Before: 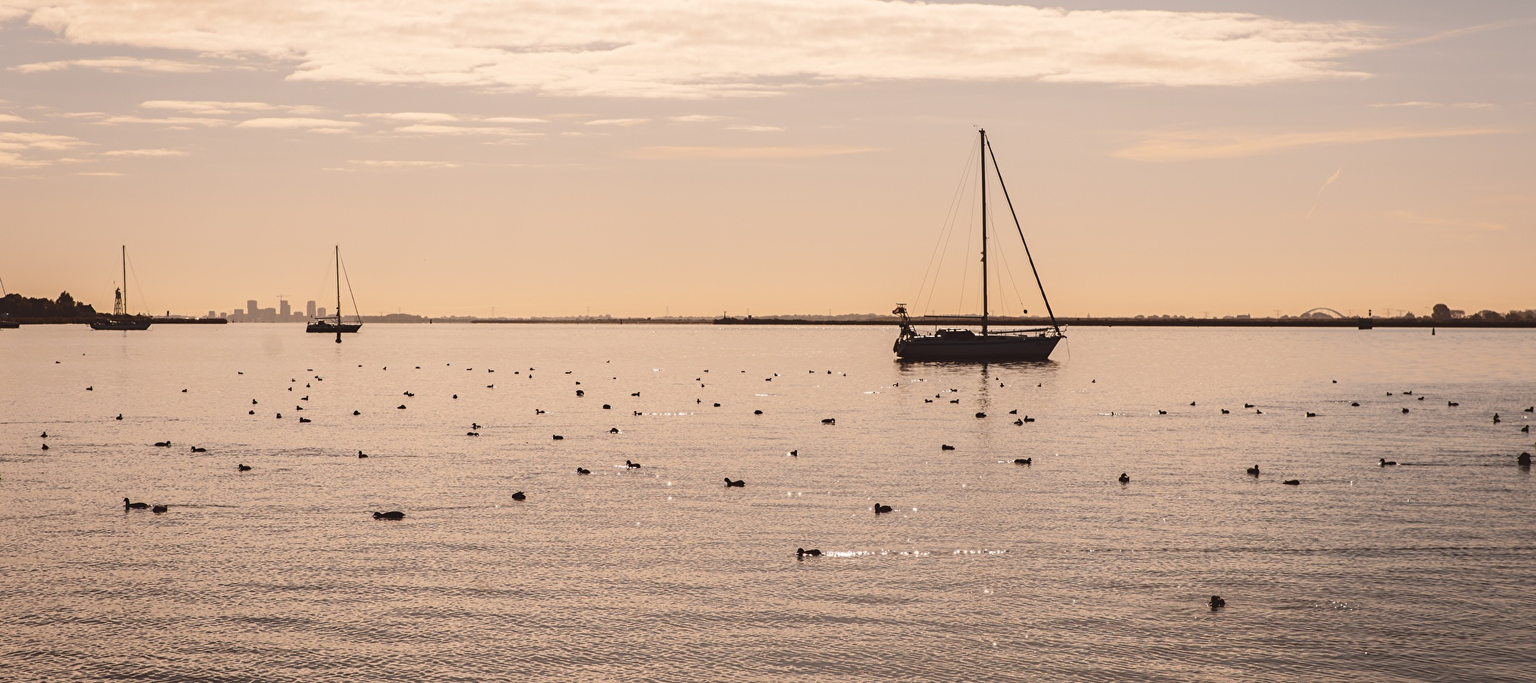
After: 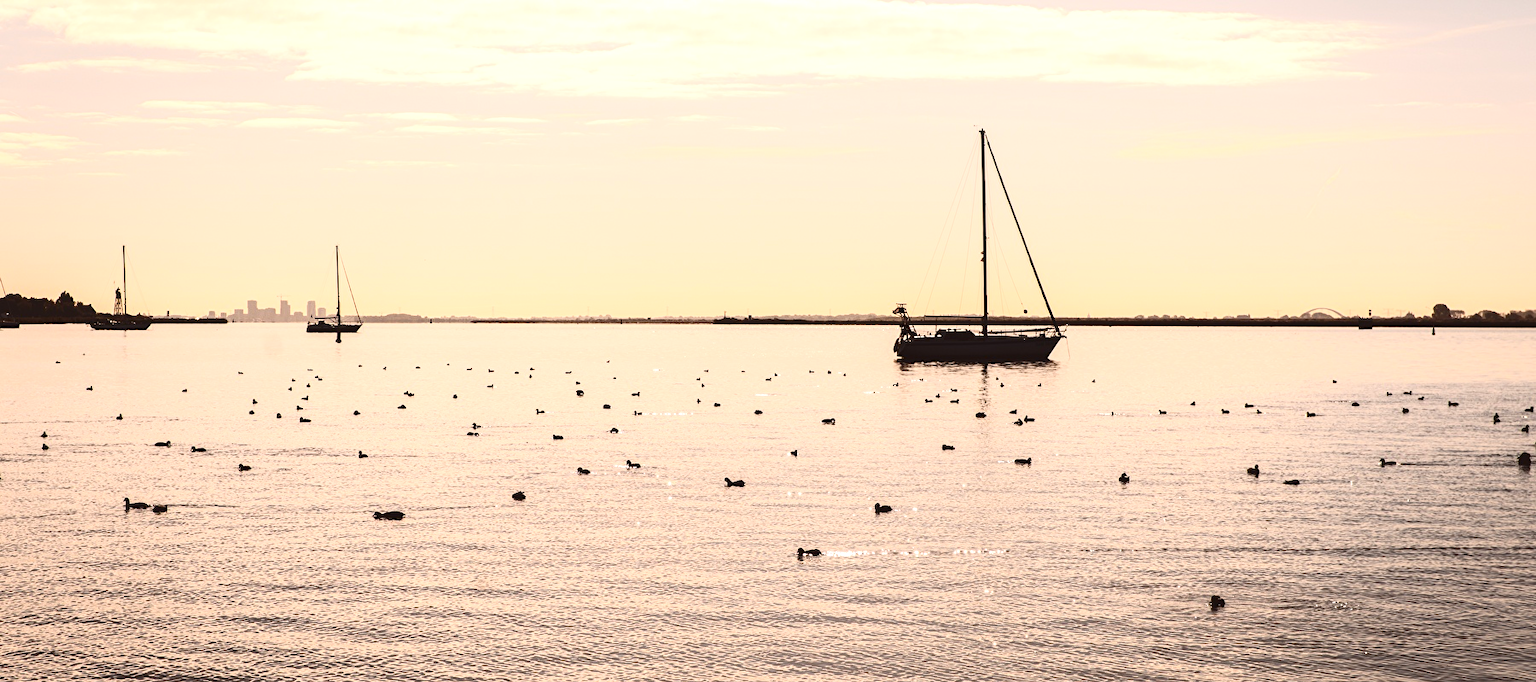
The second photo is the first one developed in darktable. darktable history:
exposure: black level correction 0, exposure 0.591 EV, compensate highlight preservation false
contrast brightness saturation: contrast 0.281
